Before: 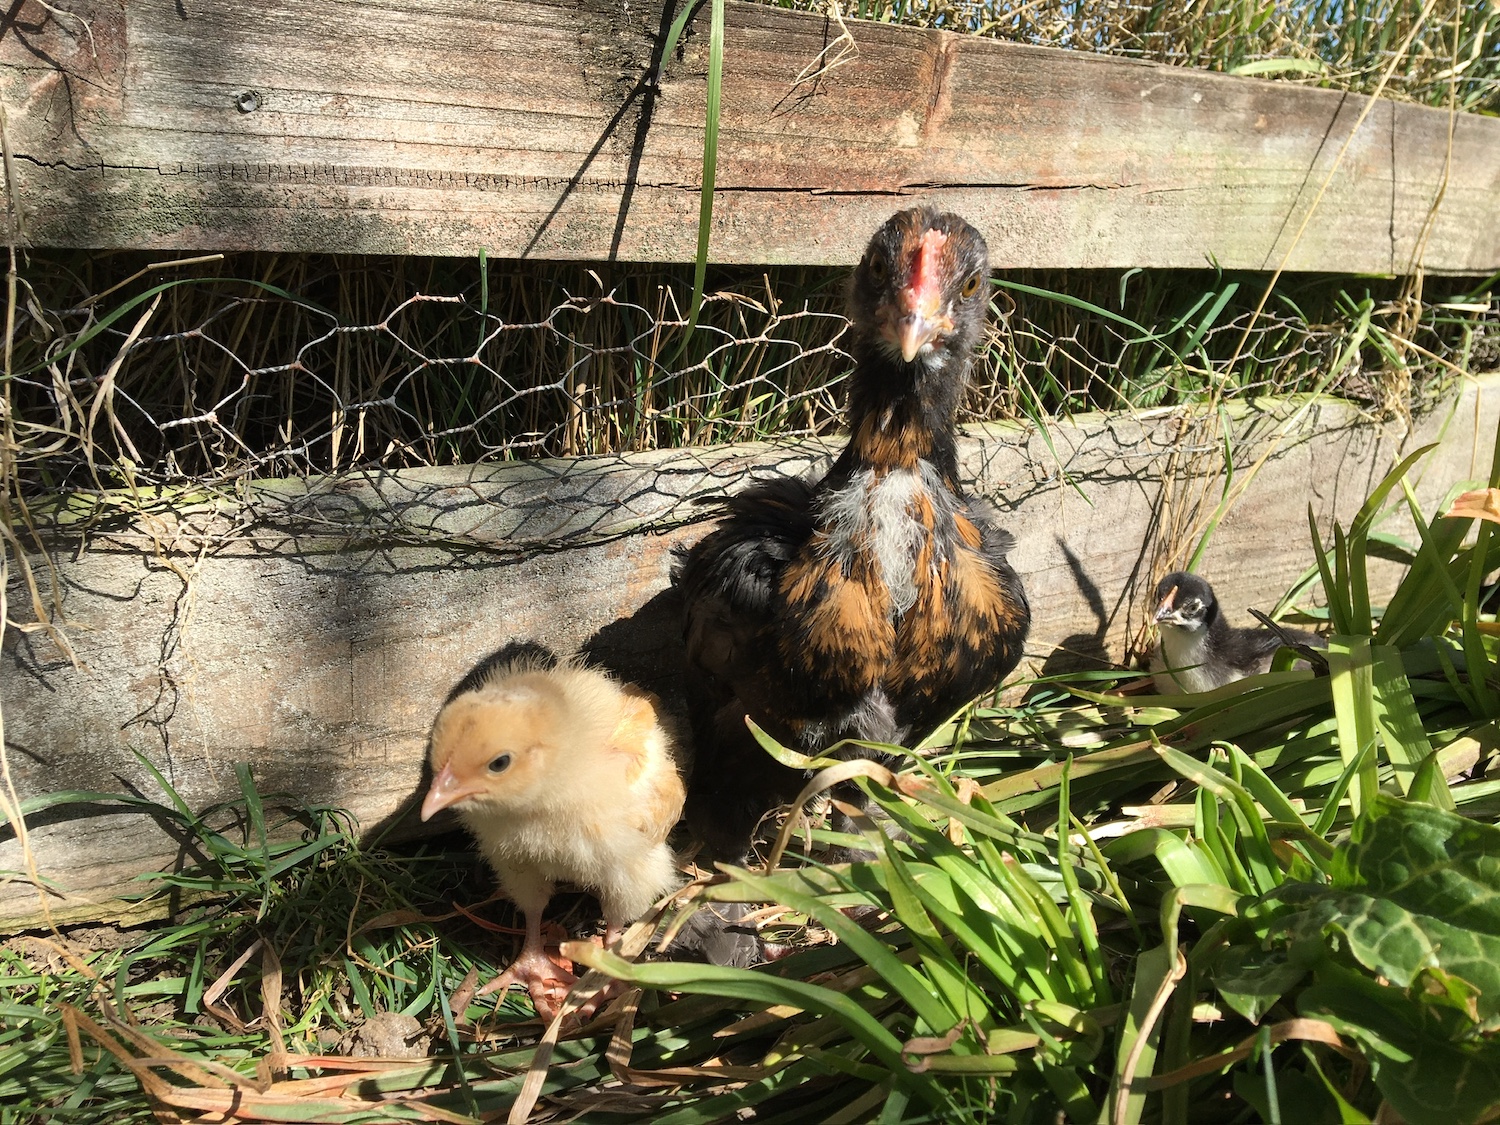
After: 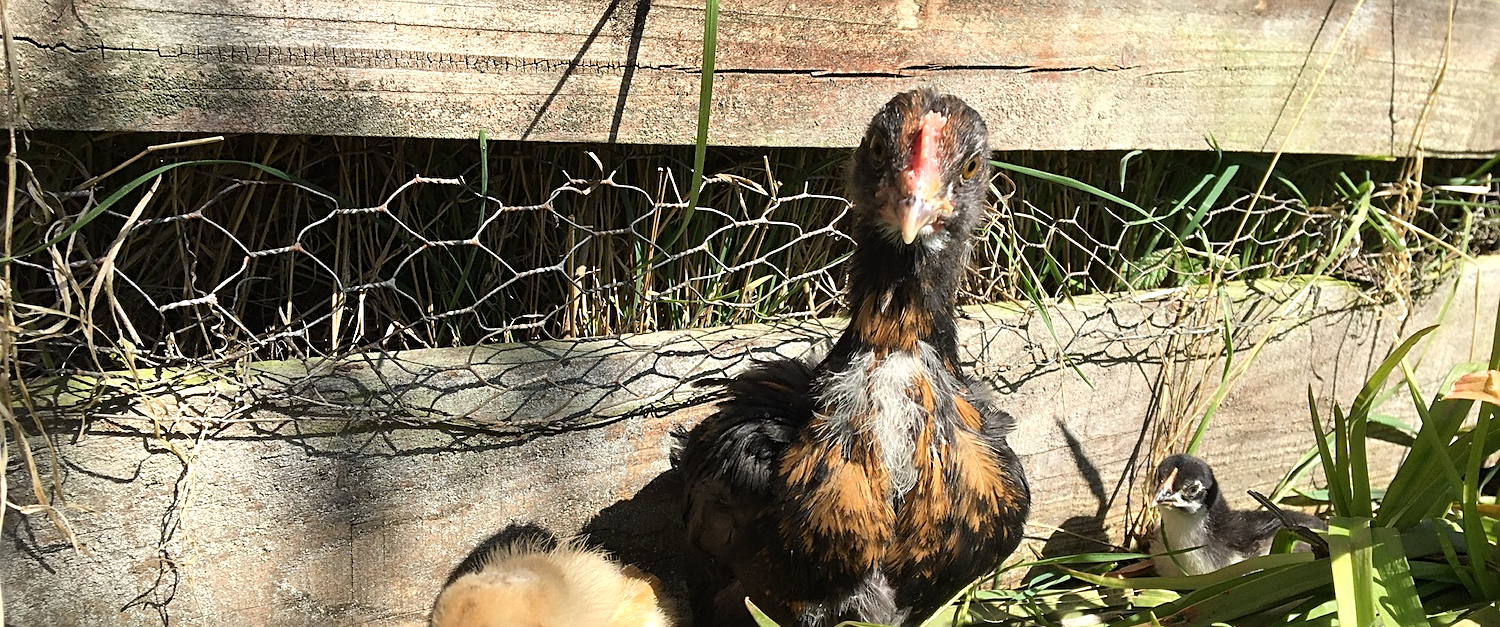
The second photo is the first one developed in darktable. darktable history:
crop and rotate: top 10.574%, bottom 33.652%
sharpen: on, module defaults
levels: levels [0, 0.476, 0.951]
